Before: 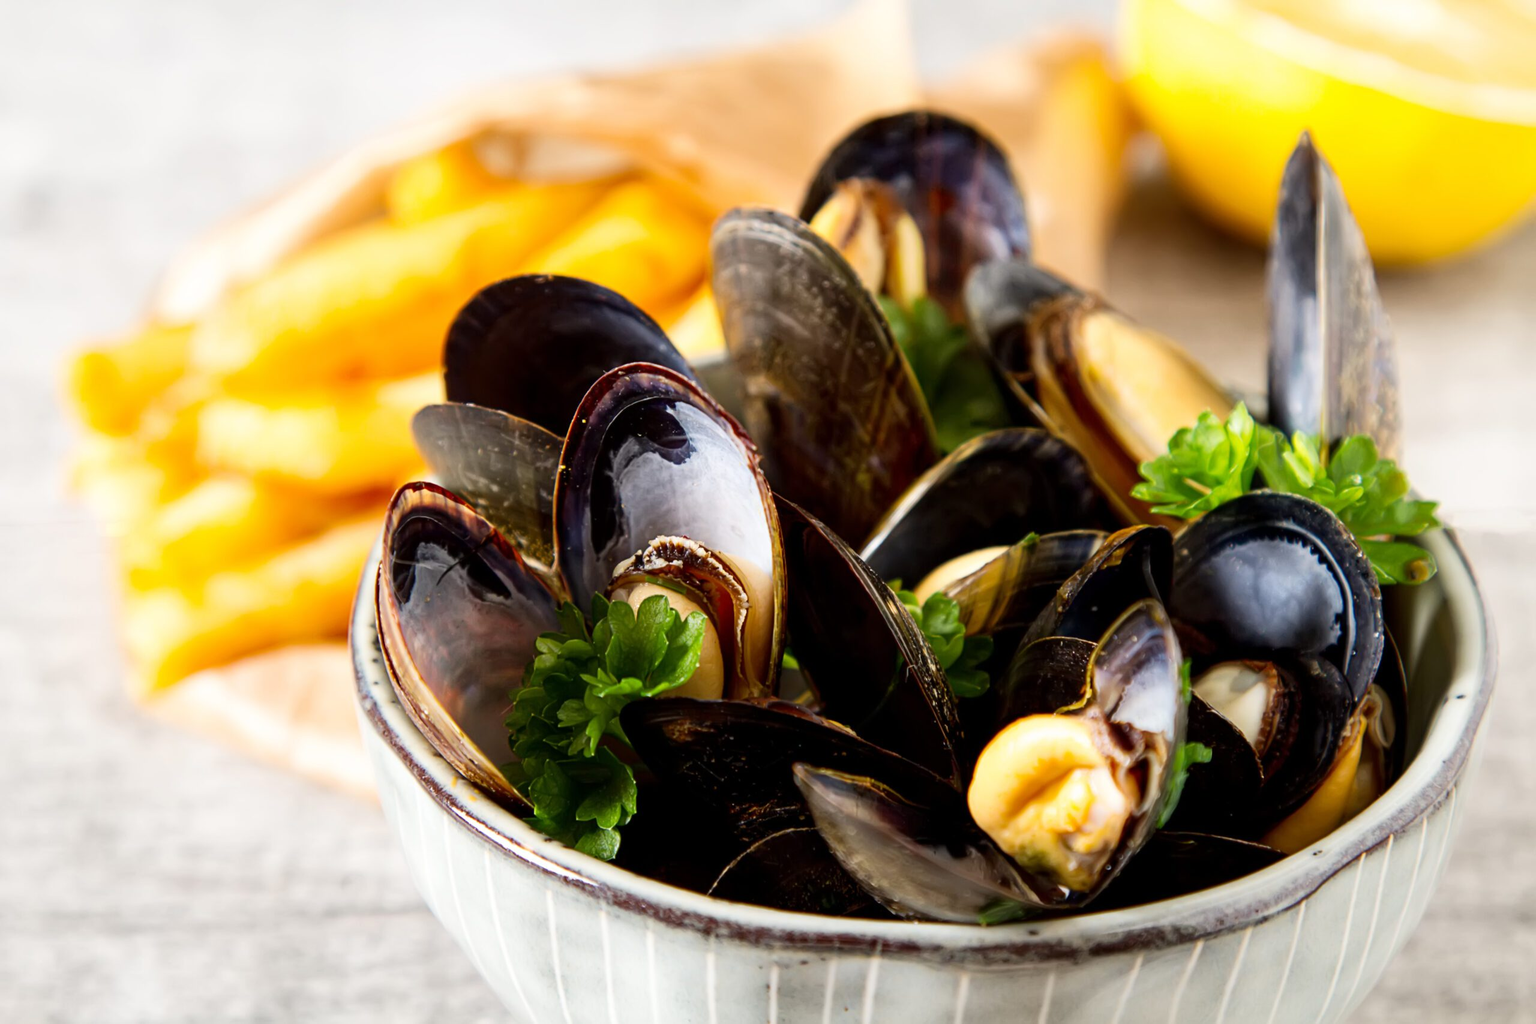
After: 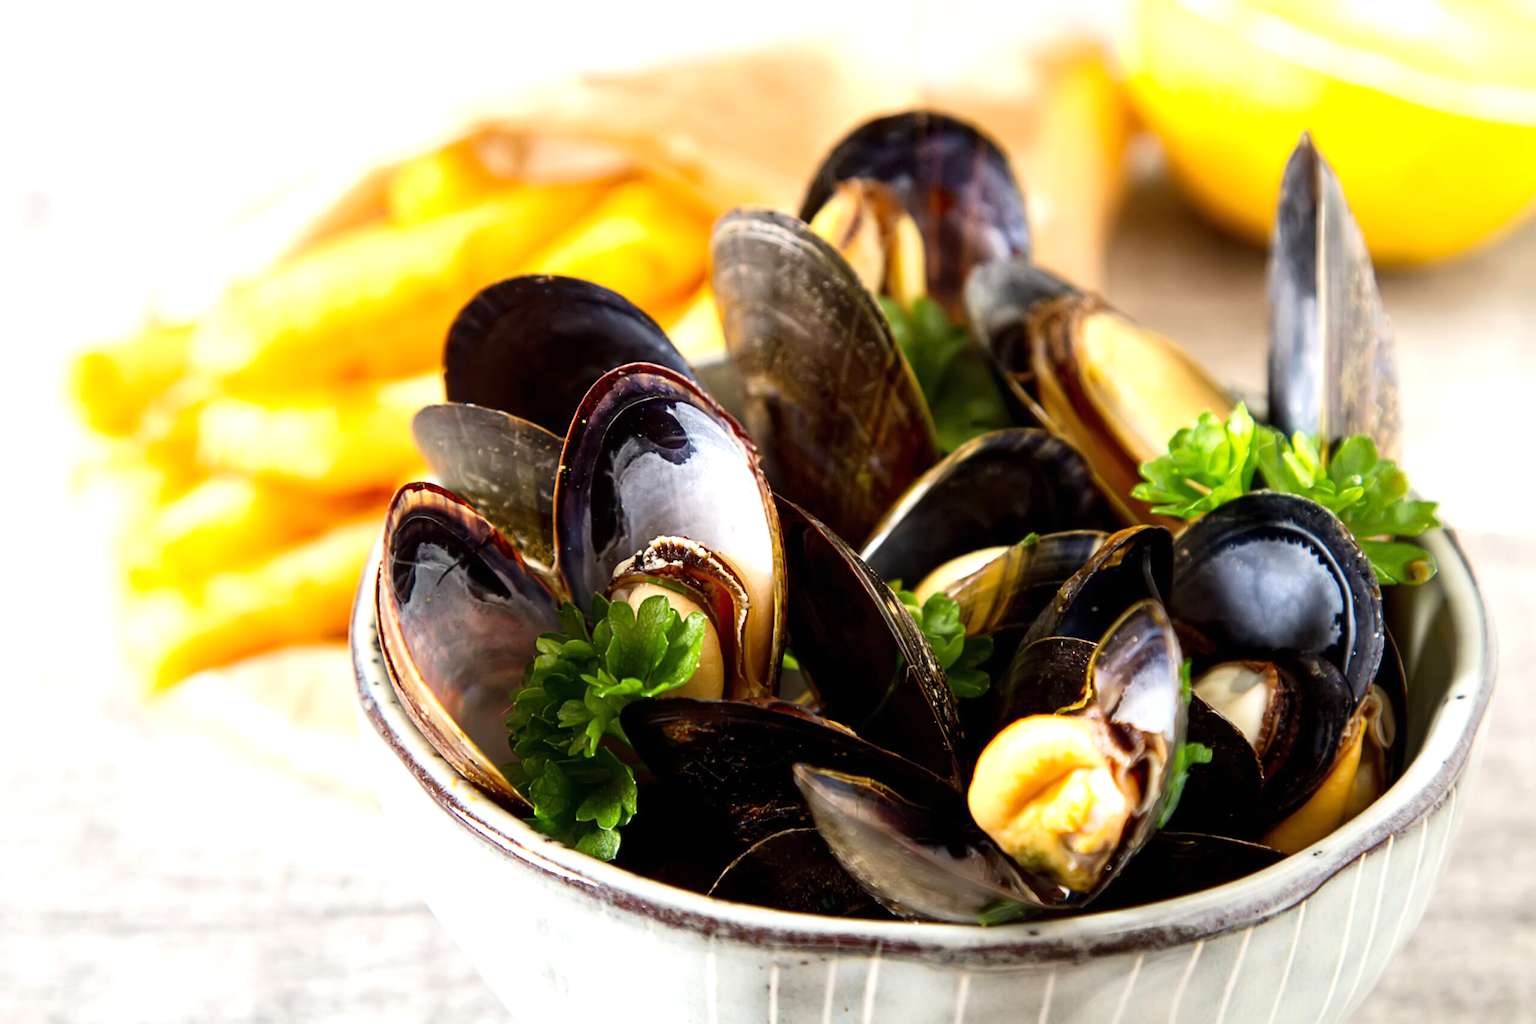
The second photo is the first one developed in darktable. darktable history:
exposure: black level correction 0, exposure 0.397 EV, compensate highlight preservation false
